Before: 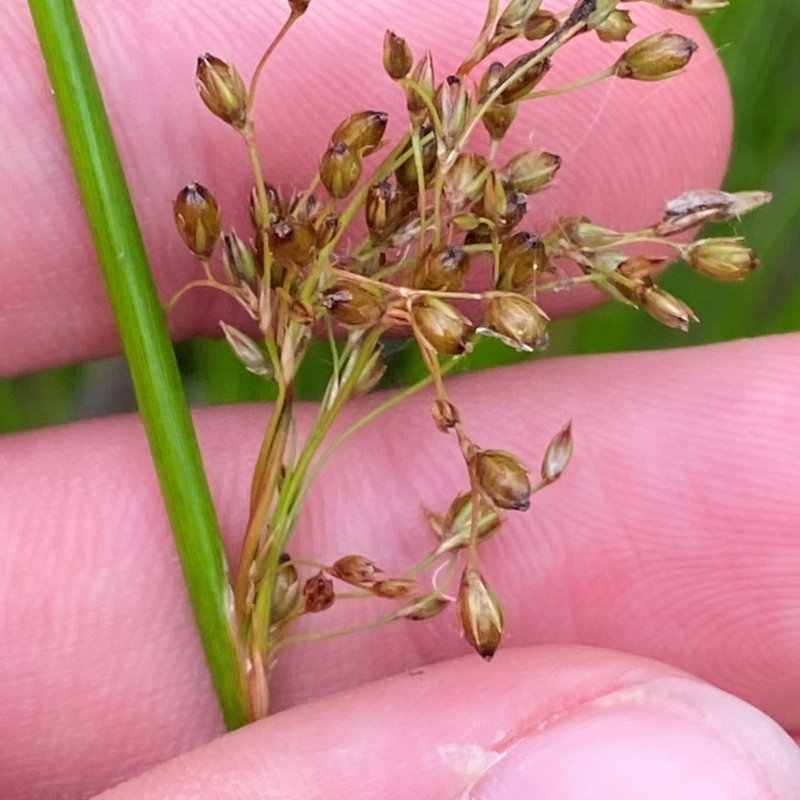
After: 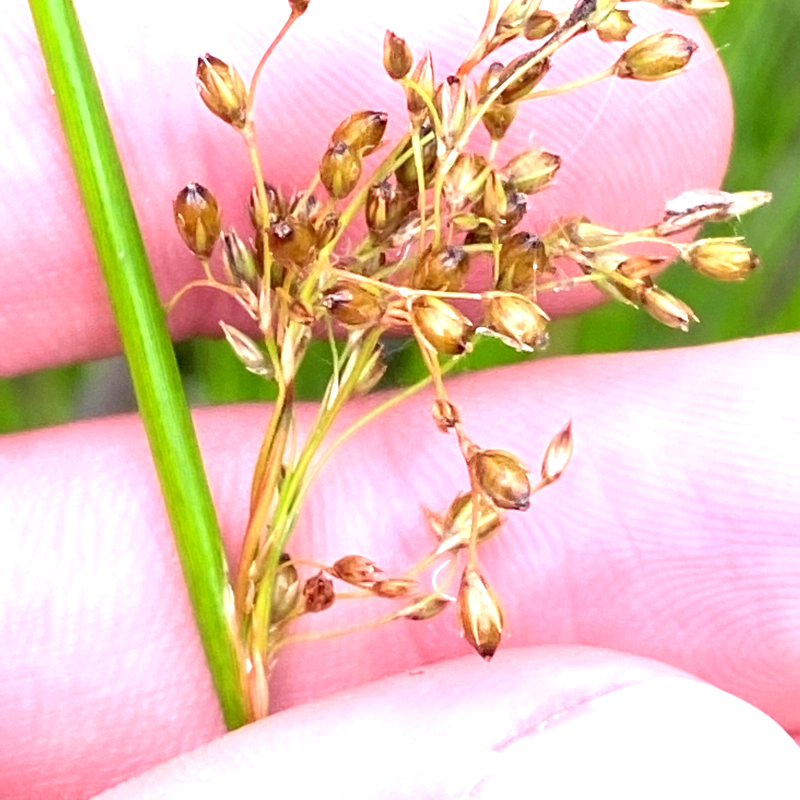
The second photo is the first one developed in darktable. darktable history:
exposure: black level correction 0.001, exposure 1.311 EV, compensate highlight preservation false
